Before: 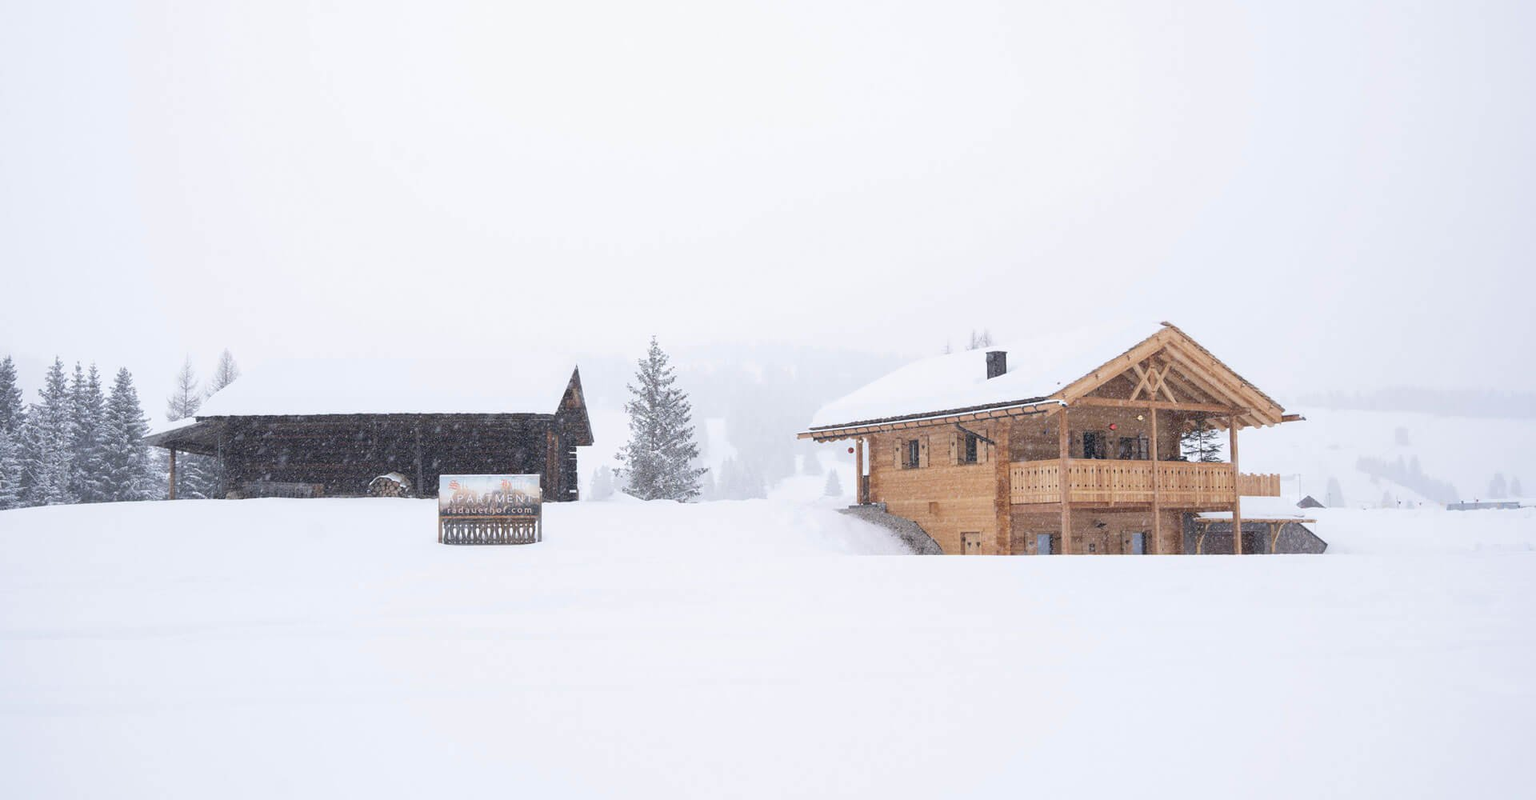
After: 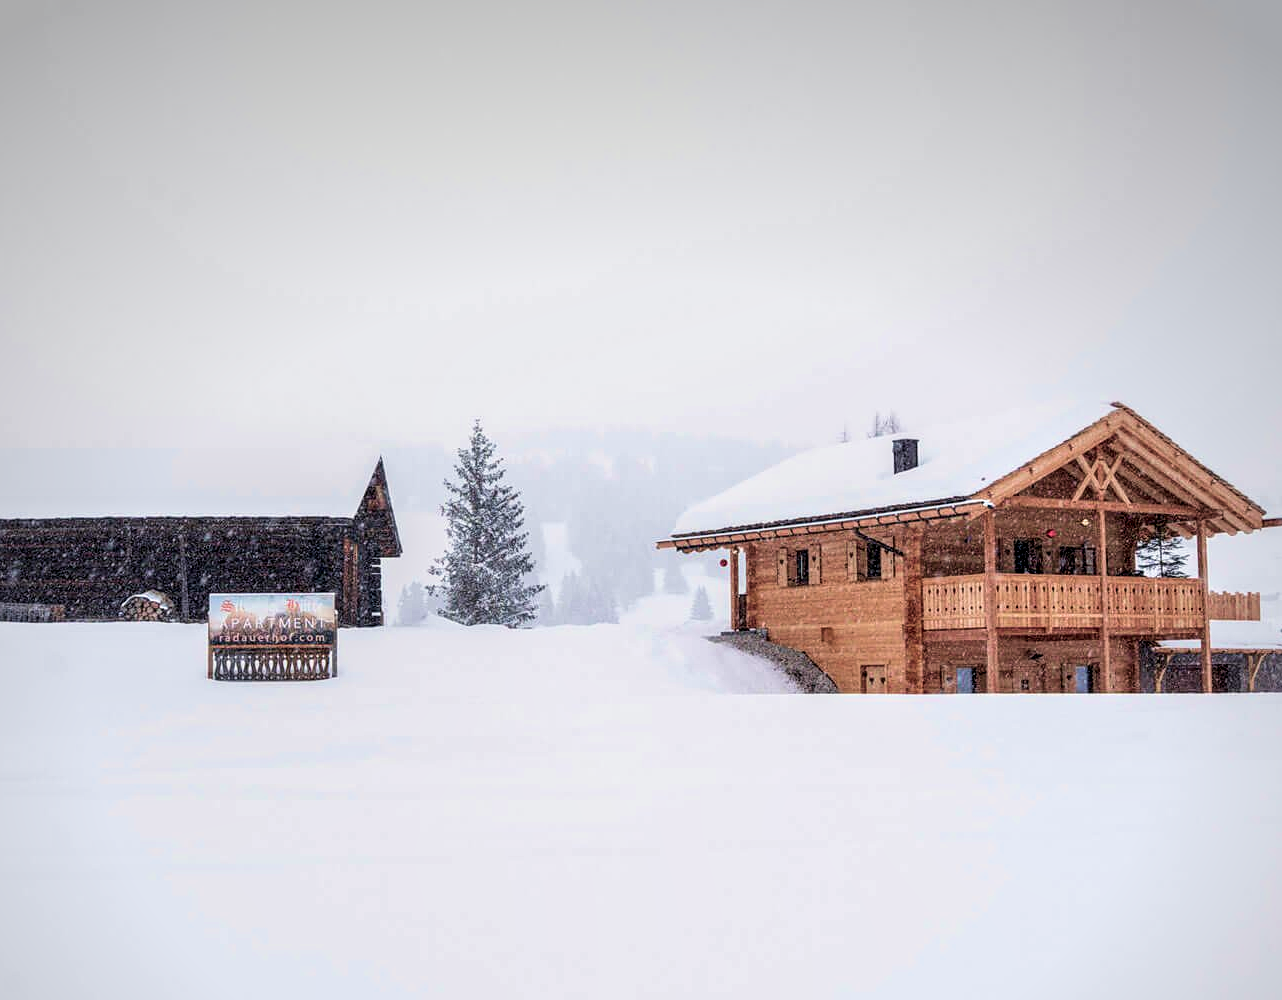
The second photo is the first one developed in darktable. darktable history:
tone curve: curves: ch0 [(0, 0) (0.059, 0.027) (0.162, 0.125) (0.304, 0.279) (0.547, 0.532) (0.828, 0.815) (1, 0.983)]; ch1 [(0, 0) (0.23, 0.166) (0.34, 0.298) (0.371, 0.334) (0.435, 0.413) (0.477, 0.469) (0.499, 0.498) (0.529, 0.544) (0.559, 0.587) (0.743, 0.798) (1, 1)]; ch2 [(0, 0) (0.431, 0.414) (0.498, 0.503) (0.524, 0.531) (0.568, 0.567) (0.6, 0.597) (0.643, 0.631) (0.74, 0.721) (1, 1)], color space Lab, independent channels, preserve colors none
crop and rotate: left 17.753%, right 15.458%
sharpen: radius 1.237, amount 0.303, threshold 0.172
exposure: exposure -0.069 EV, compensate highlight preservation false
filmic rgb: black relative exposure -12.86 EV, white relative exposure 2.81 EV, threshold 5.99 EV, target black luminance 0%, hardness 8.63, latitude 69.66%, contrast 1.134, shadows ↔ highlights balance -0.788%, enable highlight reconstruction true
local contrast: highlights 79%, shadows 56%, detail 174%, midtone range 0.424
vignetting: fall-off start 84%, fall-off radius 79.54%, center (-0.024, 0.401), width/height ratio 1.214, unbound false
velvia: strength 36.56%
